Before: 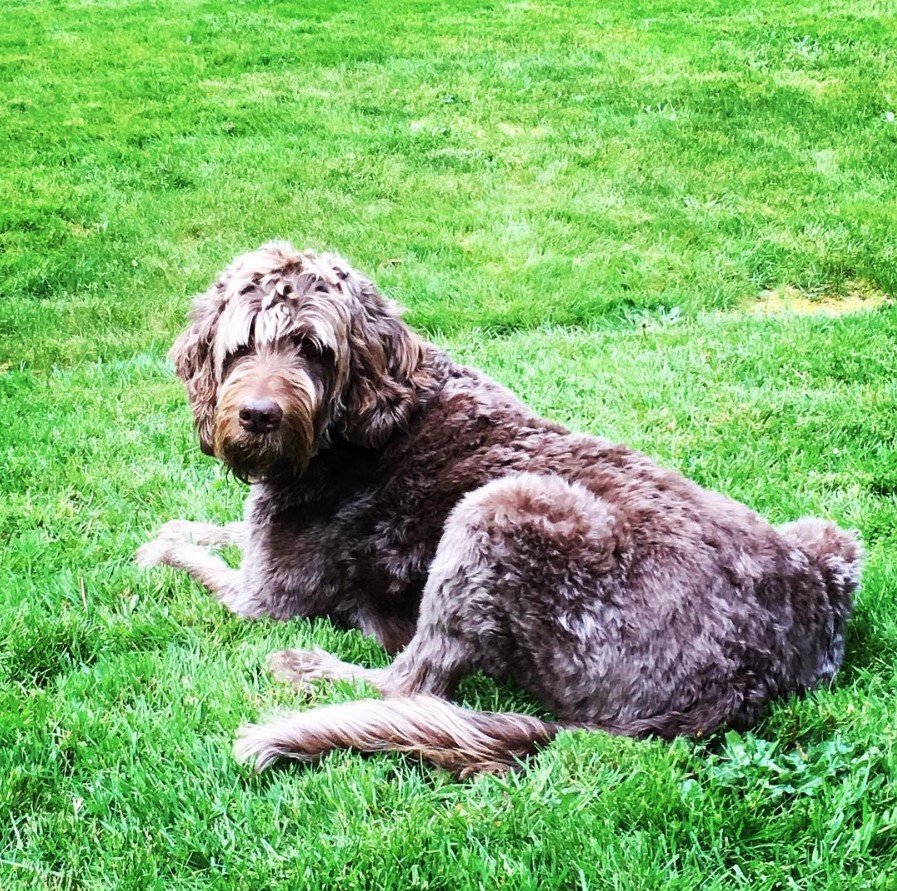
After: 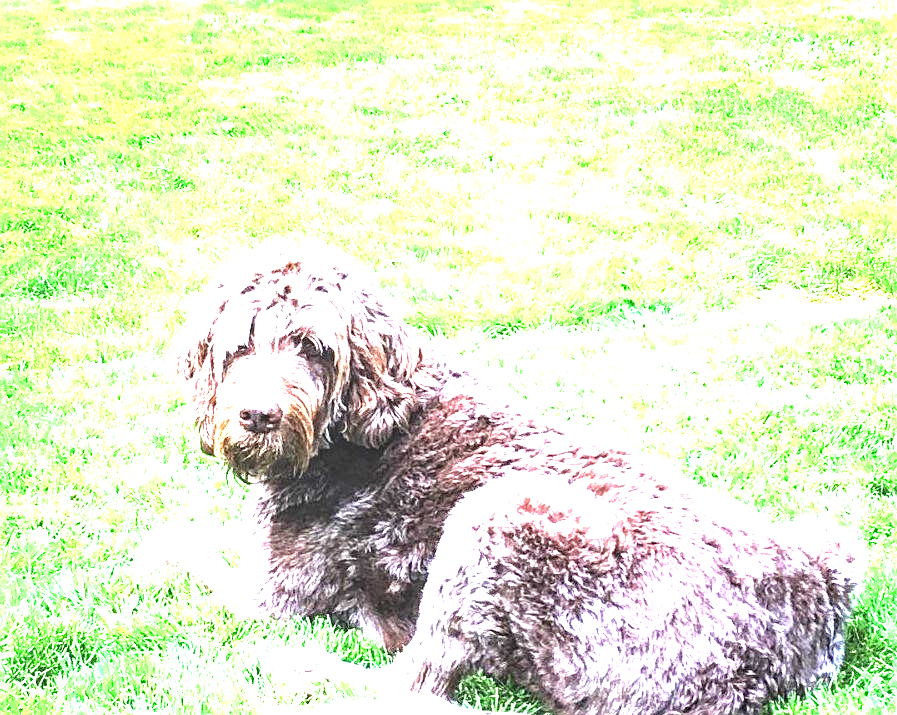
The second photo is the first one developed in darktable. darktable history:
tone equalizer: -8 EV -0.427 EV, -7 EV -0.386 EV, -6 EV -0.348 EV, -5 EV -0.19 EV, -3 EV 0.243 EV, -2 EV 0.328 EV, -1 EV 0.391 EV, +0 EV 0.435 EV, mask exposure compensation -0.497 EV
local contrast: highlights 53%, shadows 52%, detail 130%, midtone range 0.45
exposure: exposure 1.998 EV, compensate highlight preservation false
crop: bottom 19.656%
sharpen: on, module defaults
